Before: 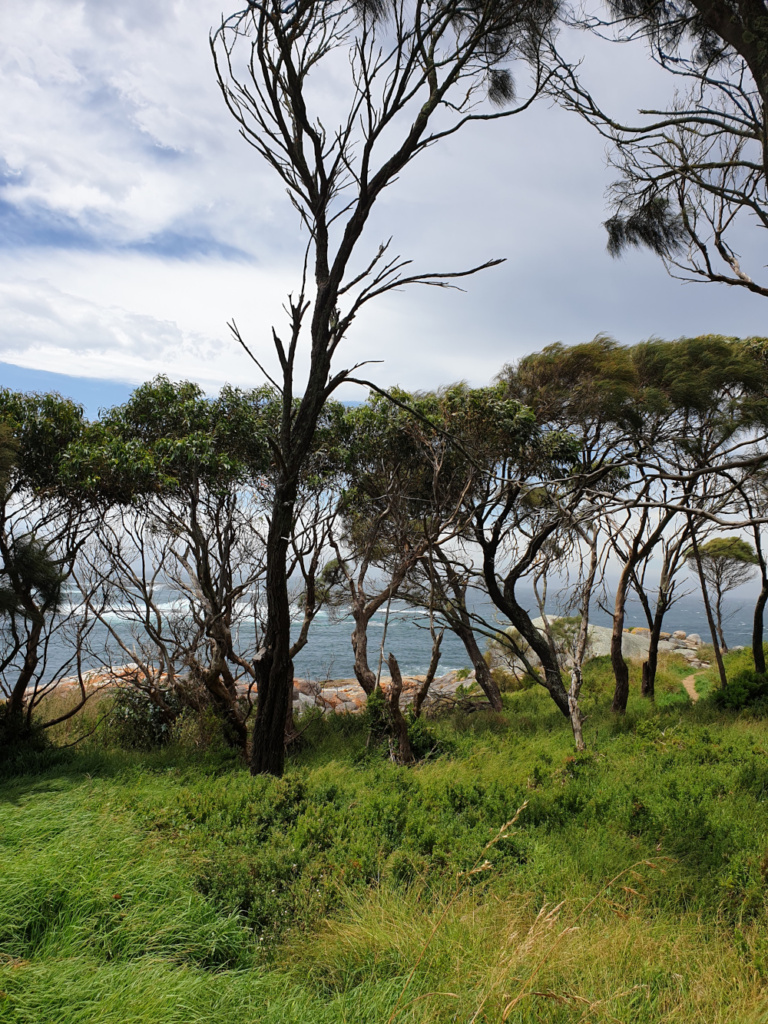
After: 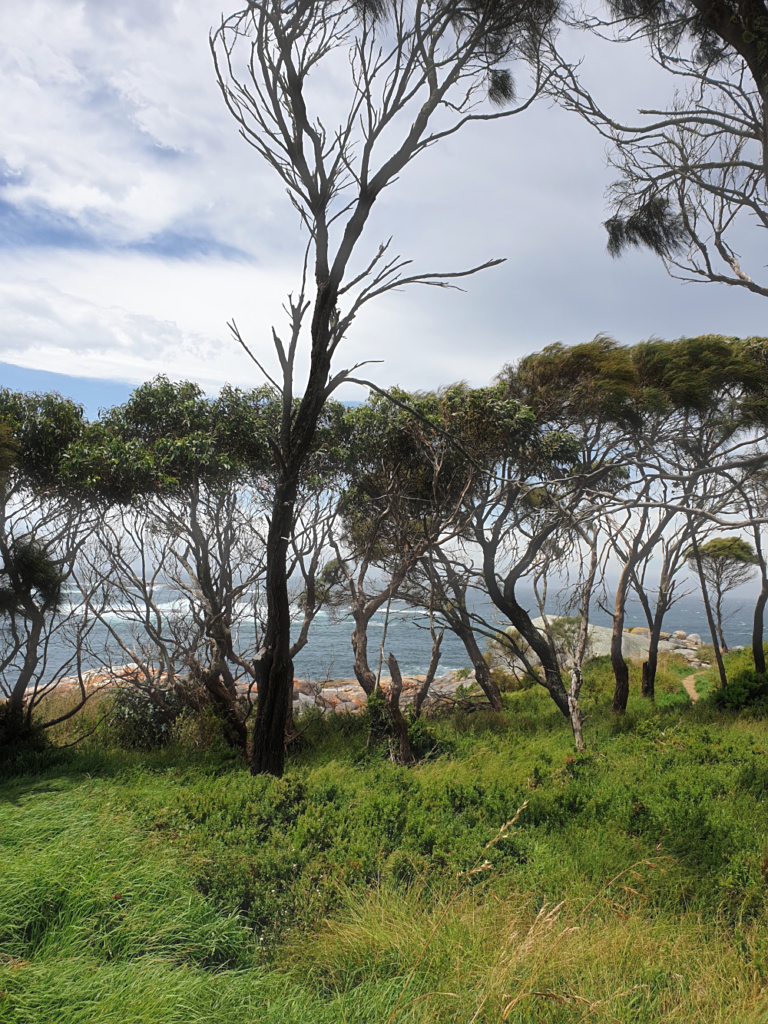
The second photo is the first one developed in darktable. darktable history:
haze removal: strength -0.108, compatibility mode true, adaptive false
sharpen: amount 0.207
tone equalizer: on, module defaults
